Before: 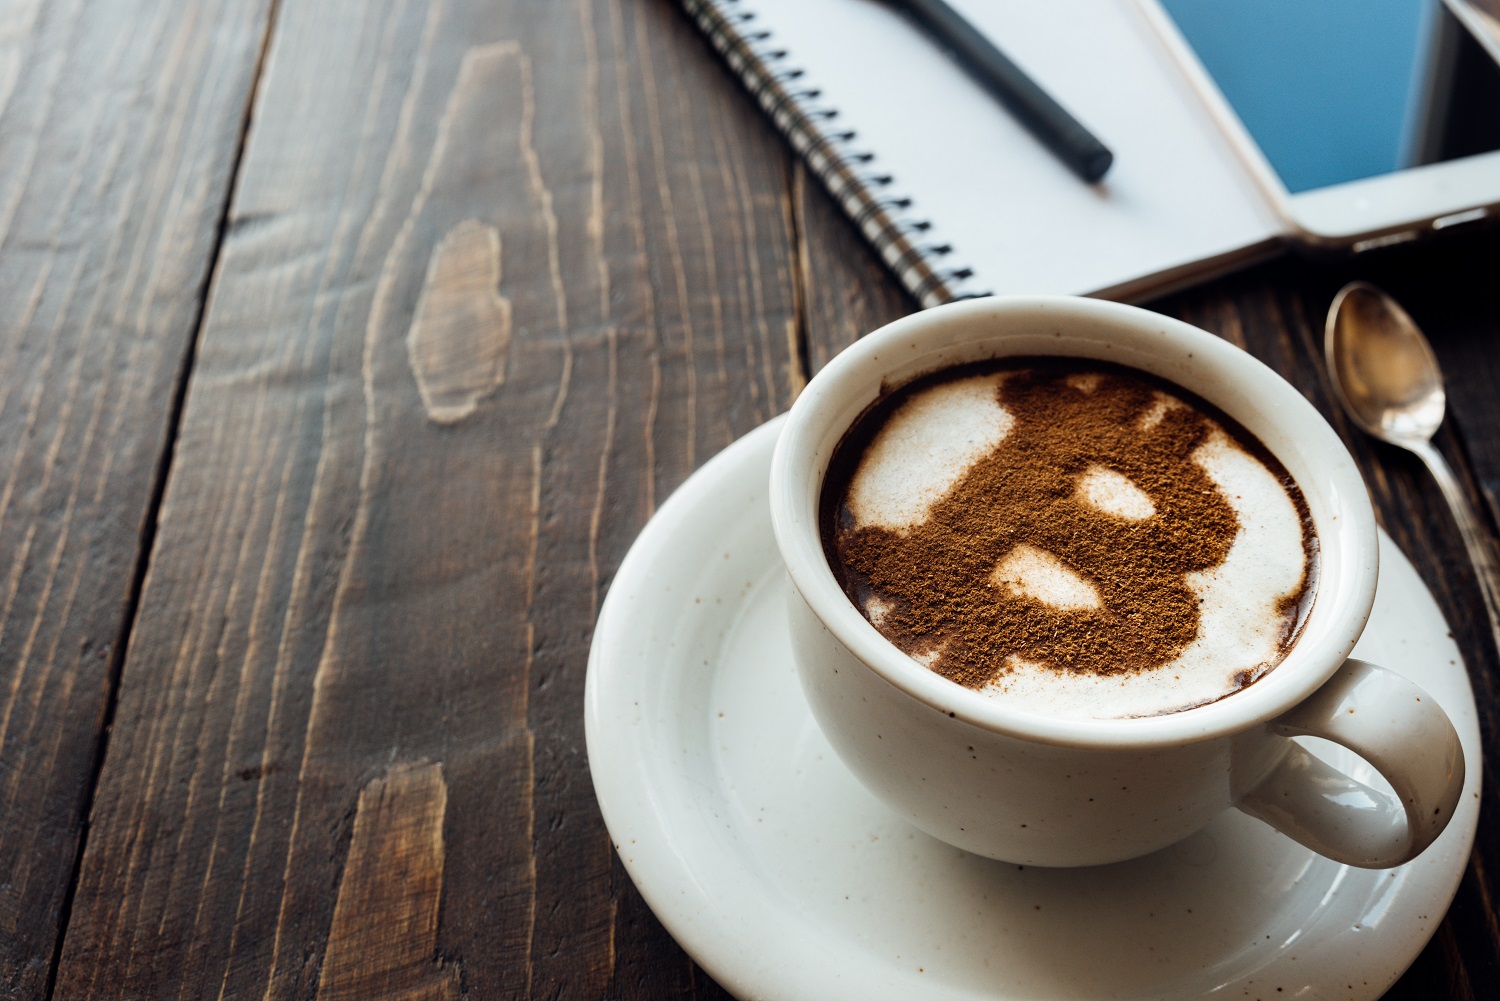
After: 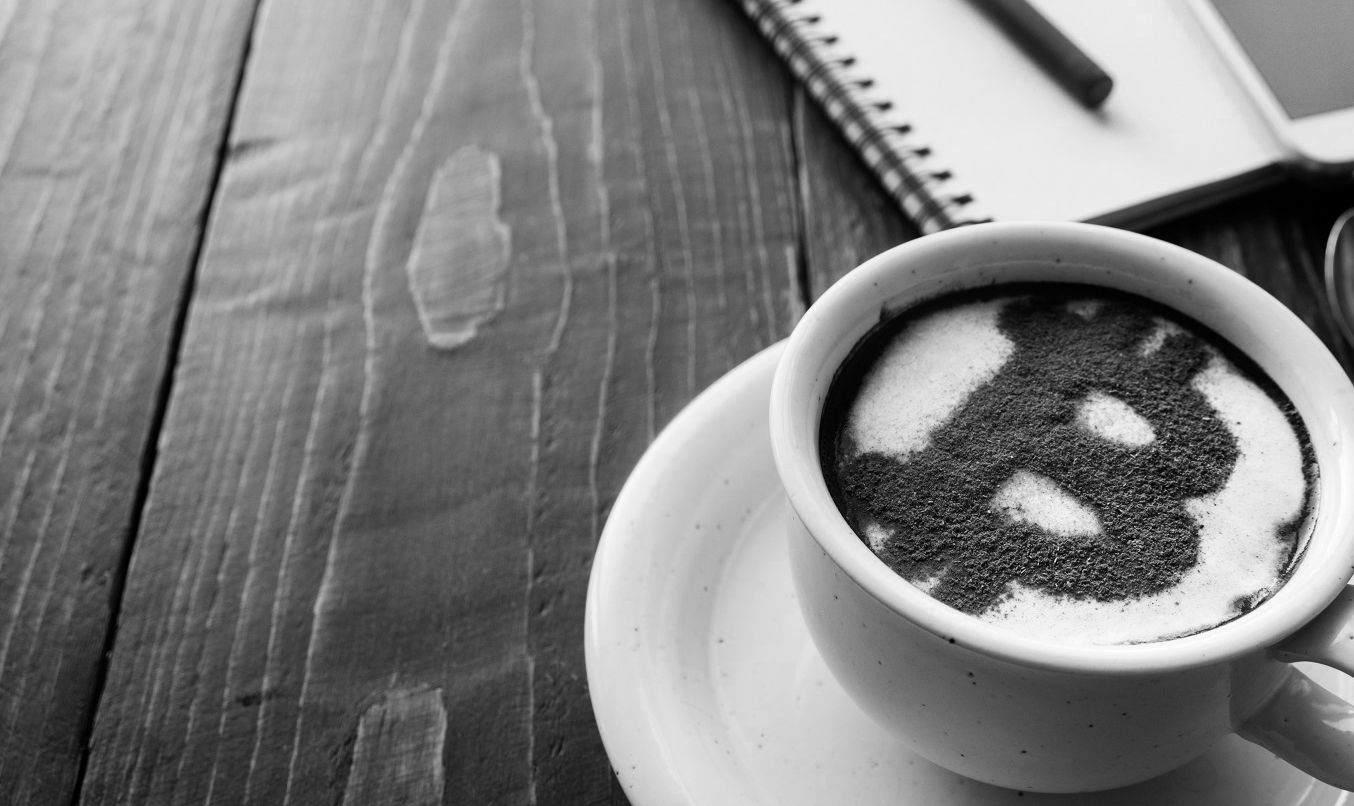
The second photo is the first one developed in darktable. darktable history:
crop: top 7.49%, right 9.717%, bottom 11.943%
monochrome: on, module defaults
color zones: curves: ch0 [(0, 0.363) (0.128, 0.373) (0.25, 0.5) (0.402, 0.407) (0.521, 0.525) (0.63, 0.559) (0.729, 0.662) (0.867, 0.471)]; ch1 [(0, 0.515) (0.136, 0.618) (0.25, 0.5) (0.378, 0) (0.516, 0) (0.622, 0.593) (0.737, 0.819) (0.87, 0.593)]; ch2 [(0, 0.529) (0.128, 0.471) (0.282, 0.451) (0.386, 0.662) (0.516, 0.525) (0.633, 0.554) (0.75, 0.62) (0.875, 0.441)]
